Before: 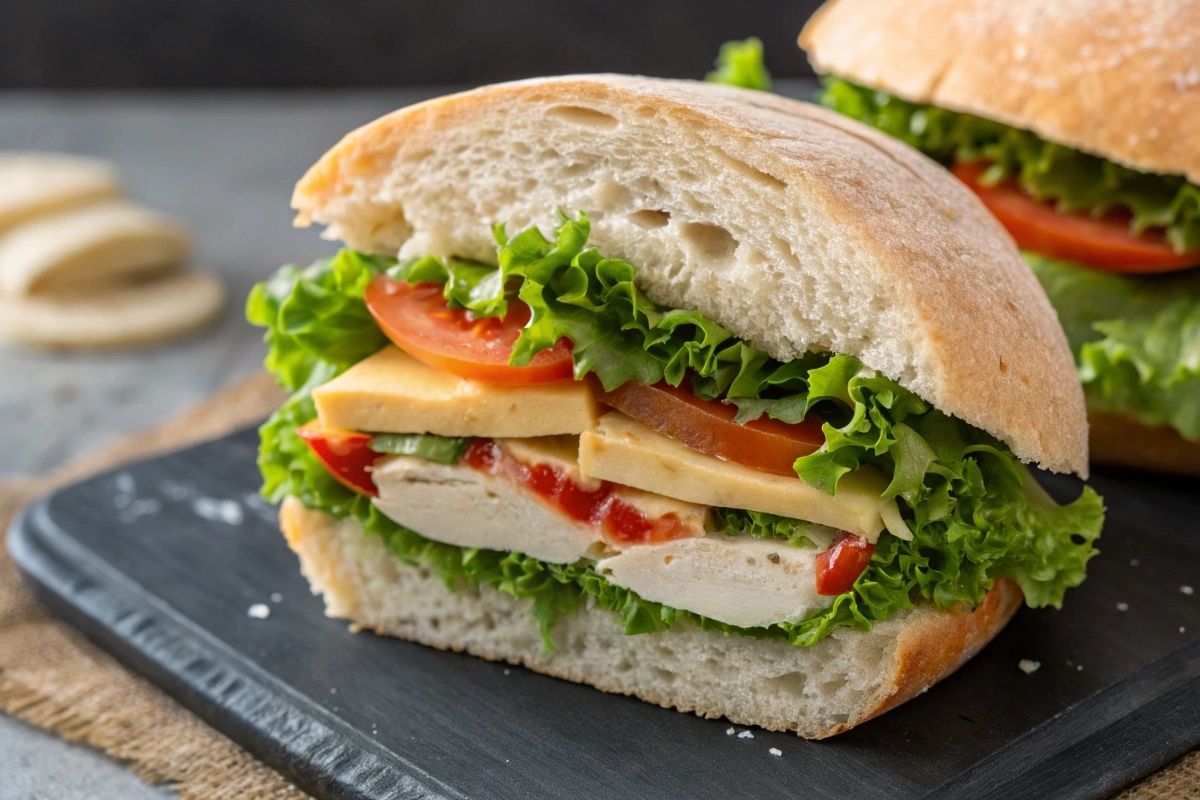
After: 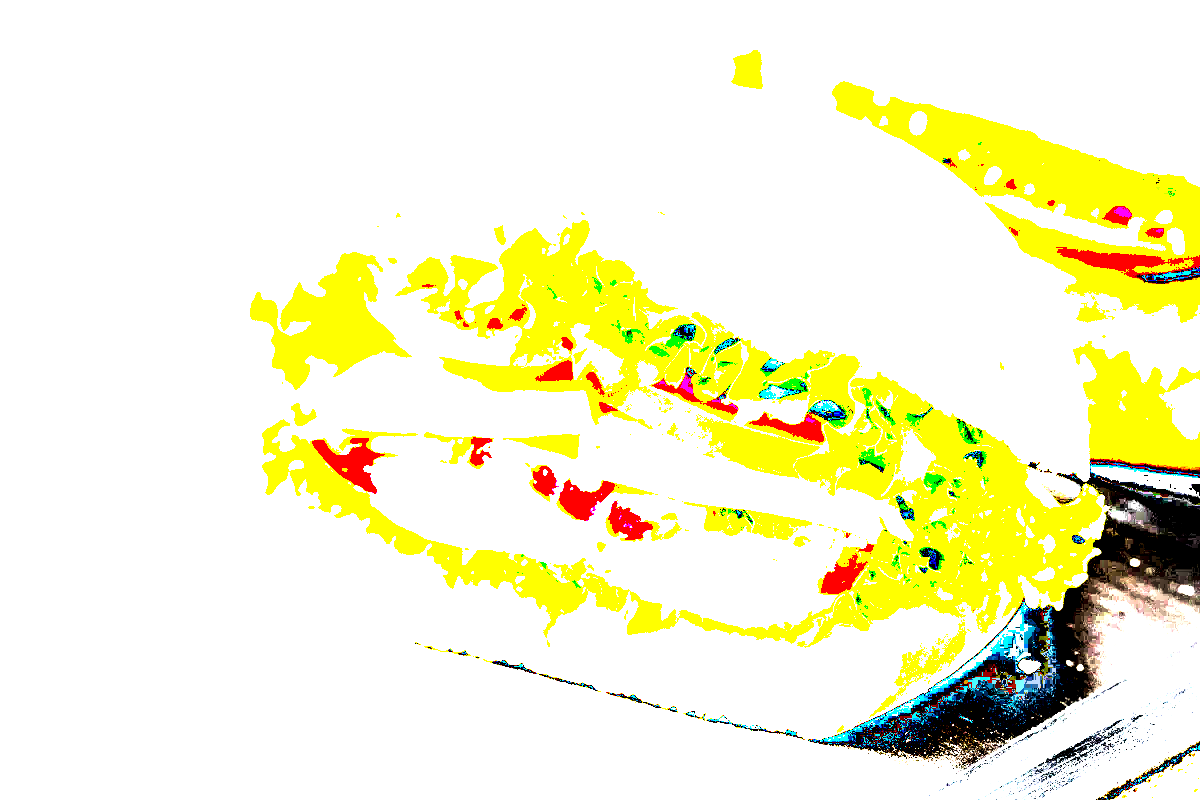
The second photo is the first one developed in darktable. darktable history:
exposure: exposure 8 EV, compensate highlight preservation false
shadows and highlights: white point adjustment 0.1, highlights -70, soften with gaussian
